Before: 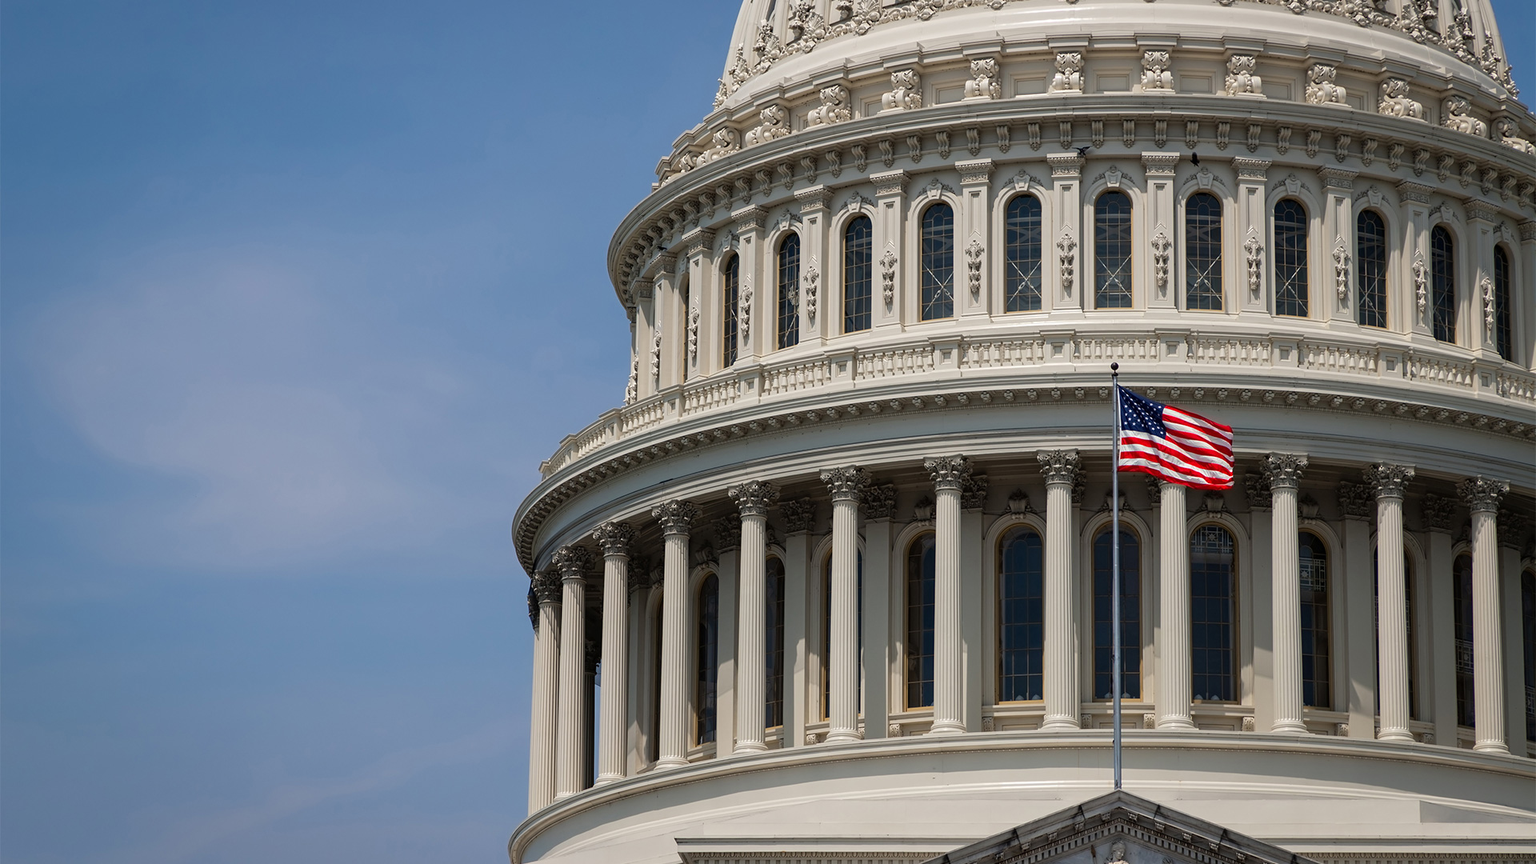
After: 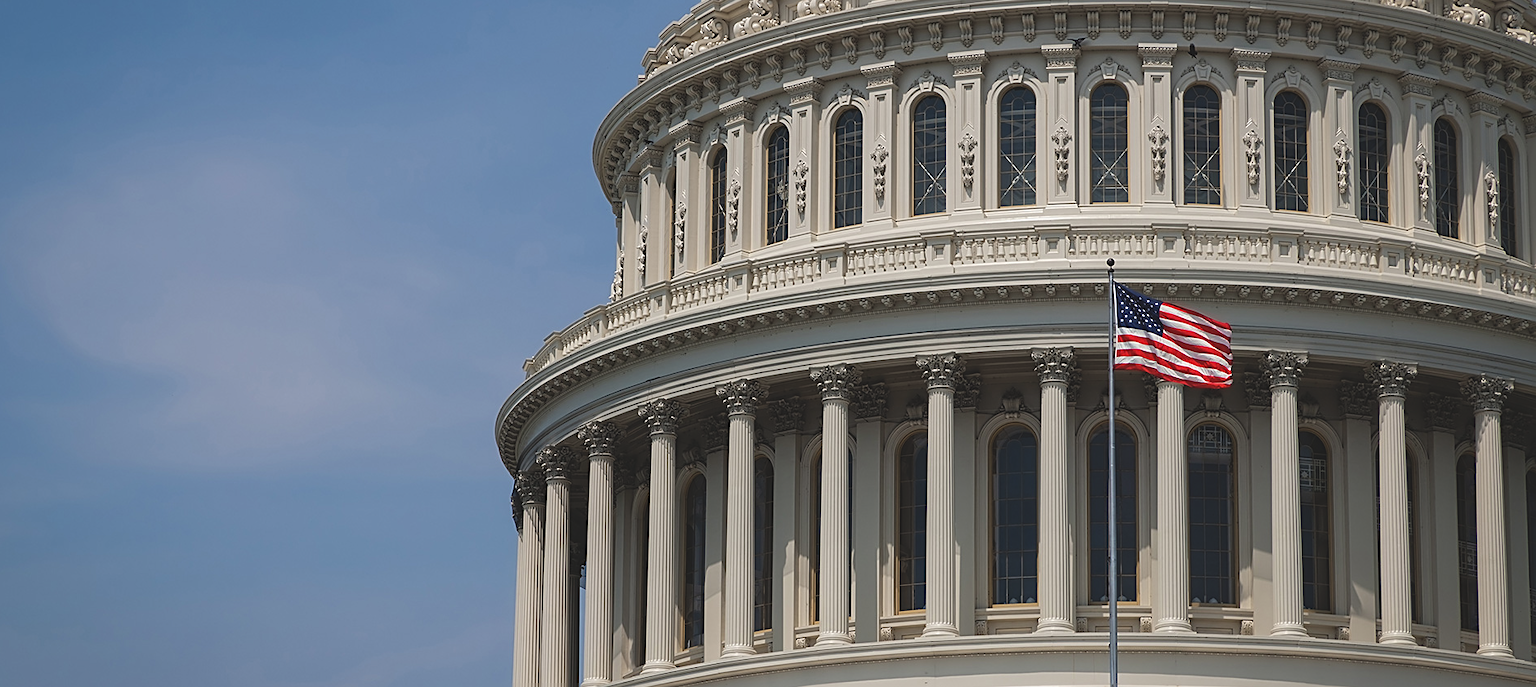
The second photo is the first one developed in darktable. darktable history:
sharpen: on, module defaults
exposure: black level correction -0.015, exposure -0.125 EV, compensate highlight preservation false
crop and rotate: left 1.814%, top 12.818%, right 0.25%, bottom 9.225%
